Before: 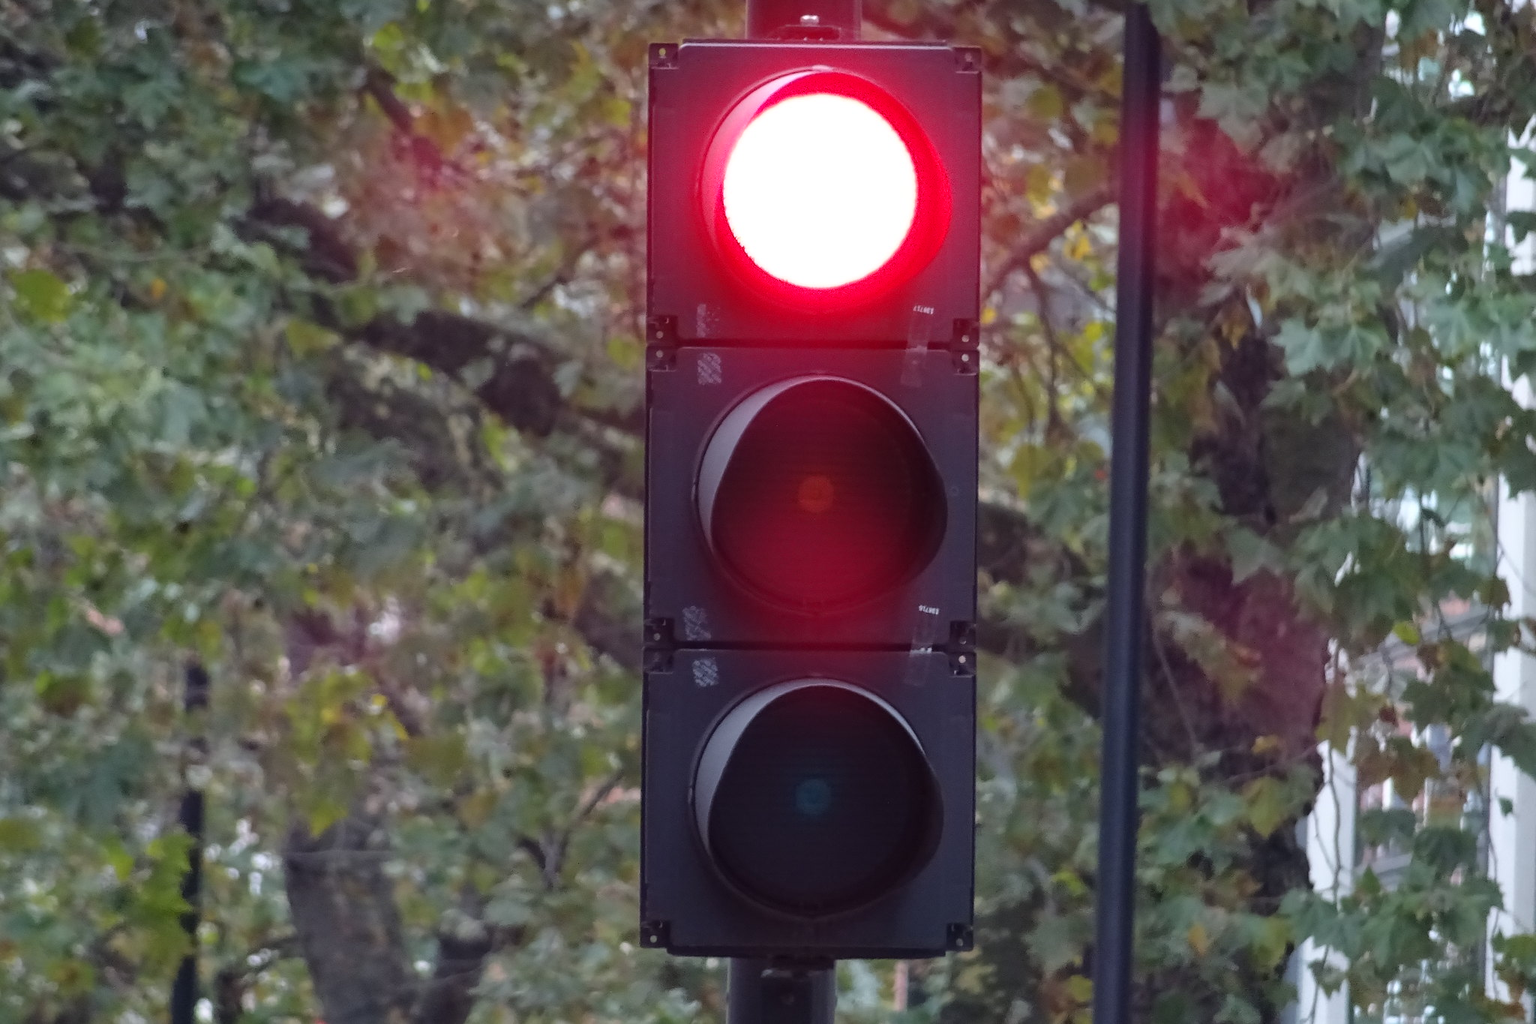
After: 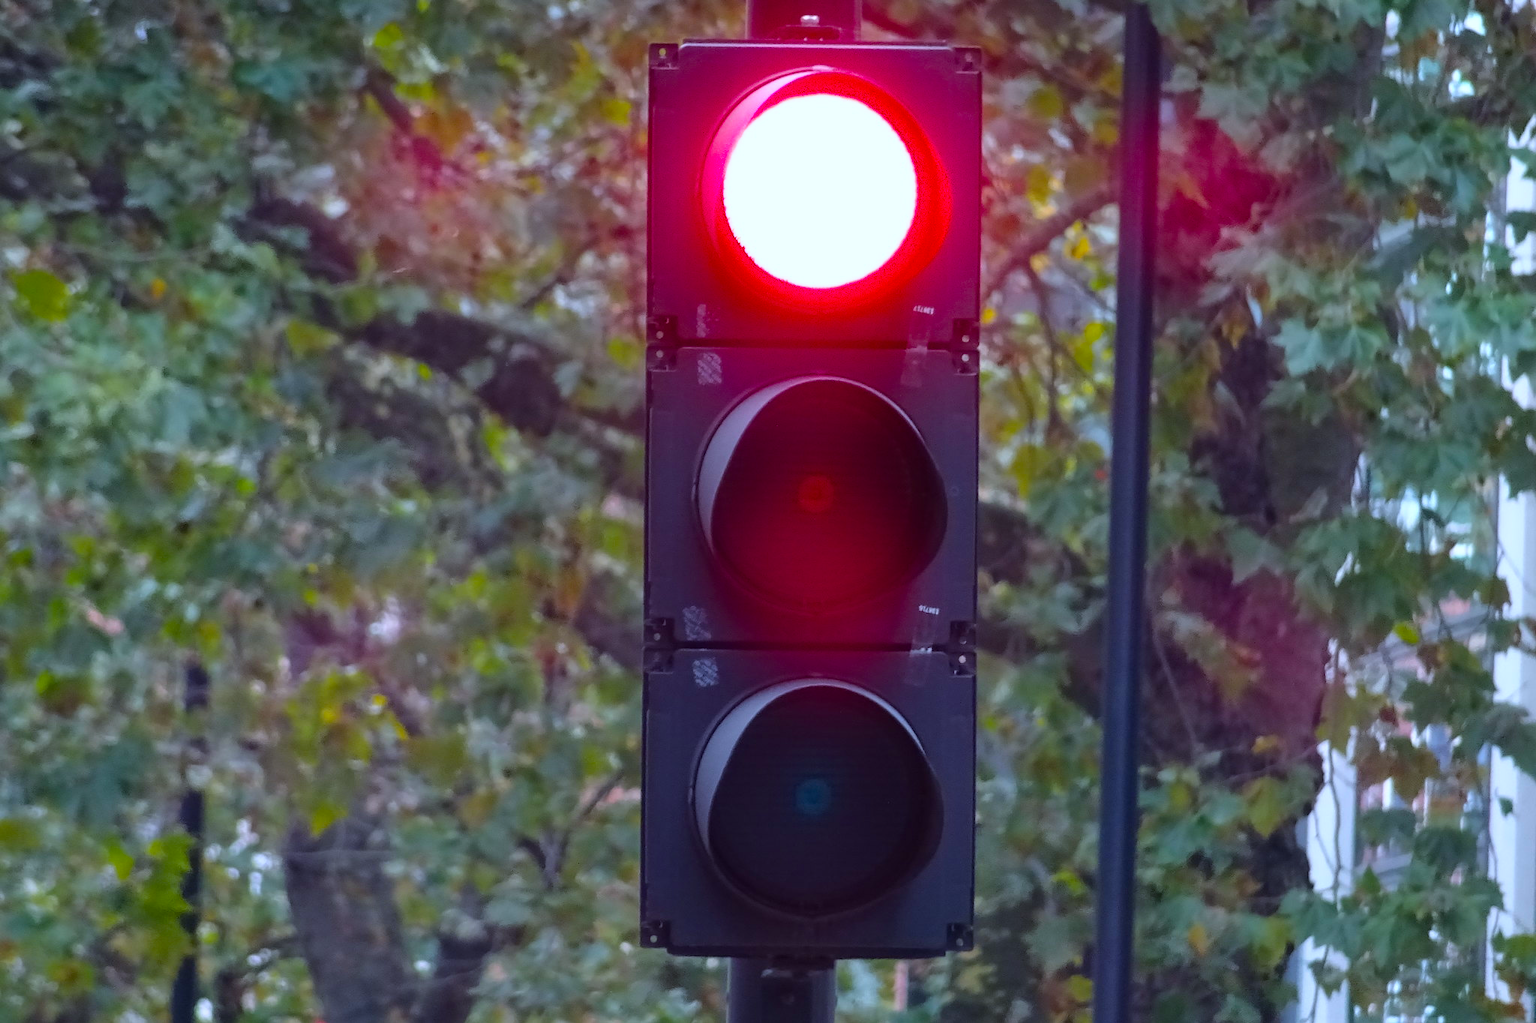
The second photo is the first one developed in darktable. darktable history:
color balance rgb: linear chroma grading › global chroma 15%, perceptual saturation grading › global saturation 30%
white balance: red 0.954, blue 1.079
